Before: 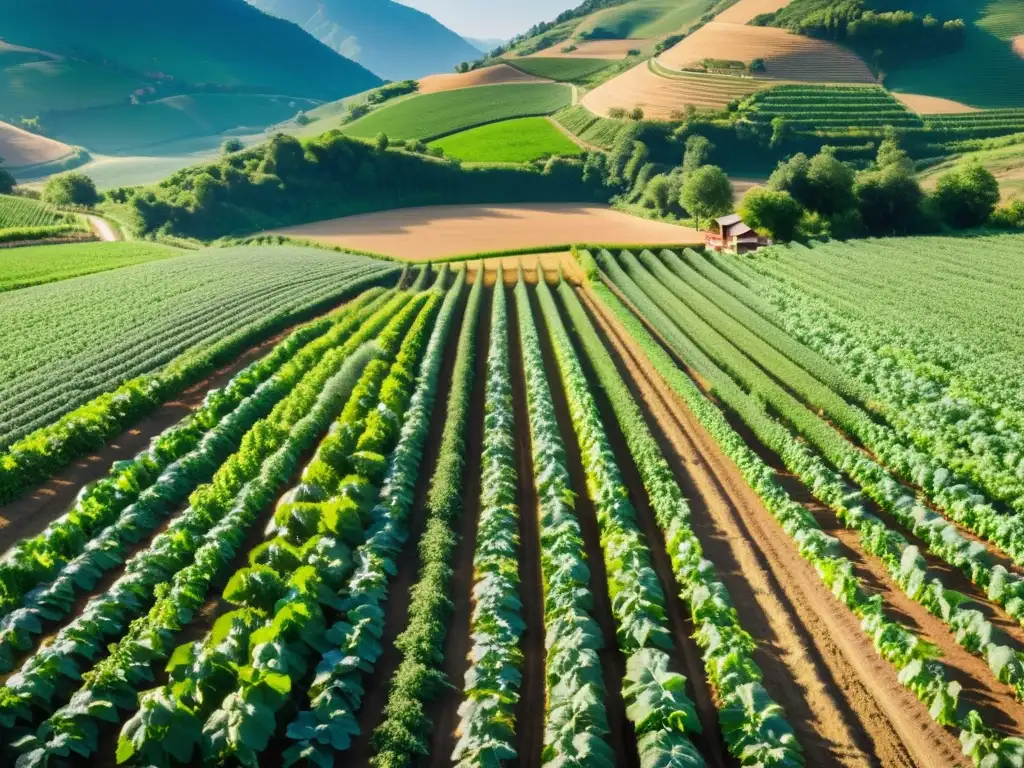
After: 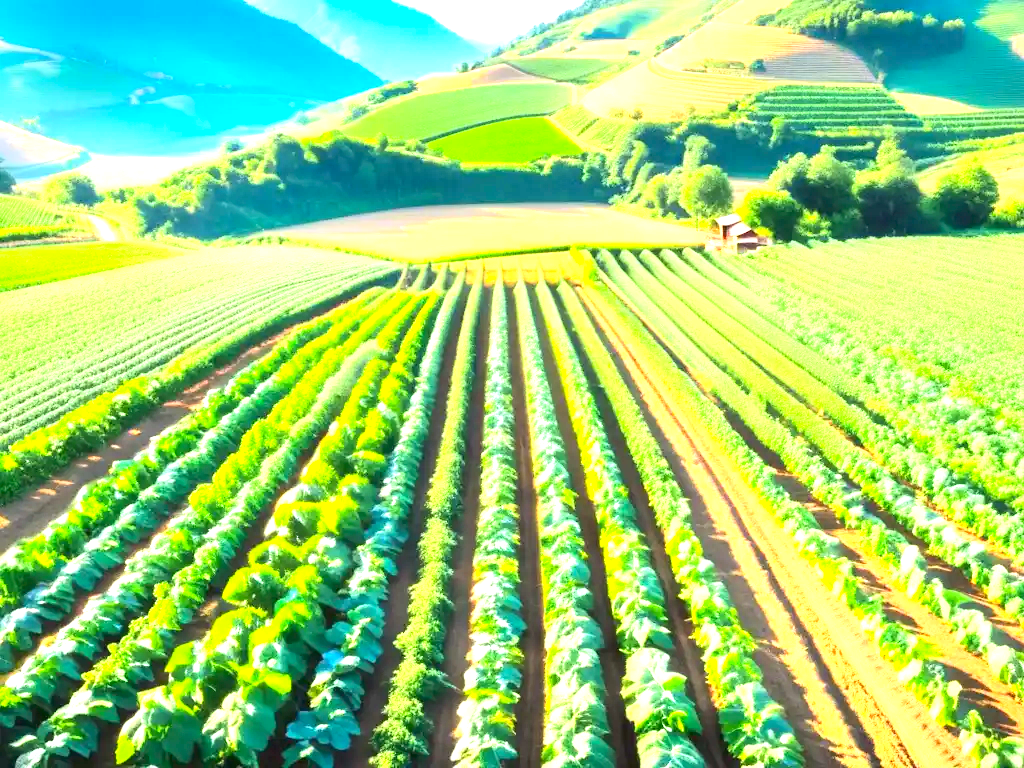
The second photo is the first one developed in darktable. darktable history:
contrast brightness saturation: contrast 0.196, brightness 0.157, saturation 0.216
exposure: exposure 1.989 EV, compensate highlight preservation false
